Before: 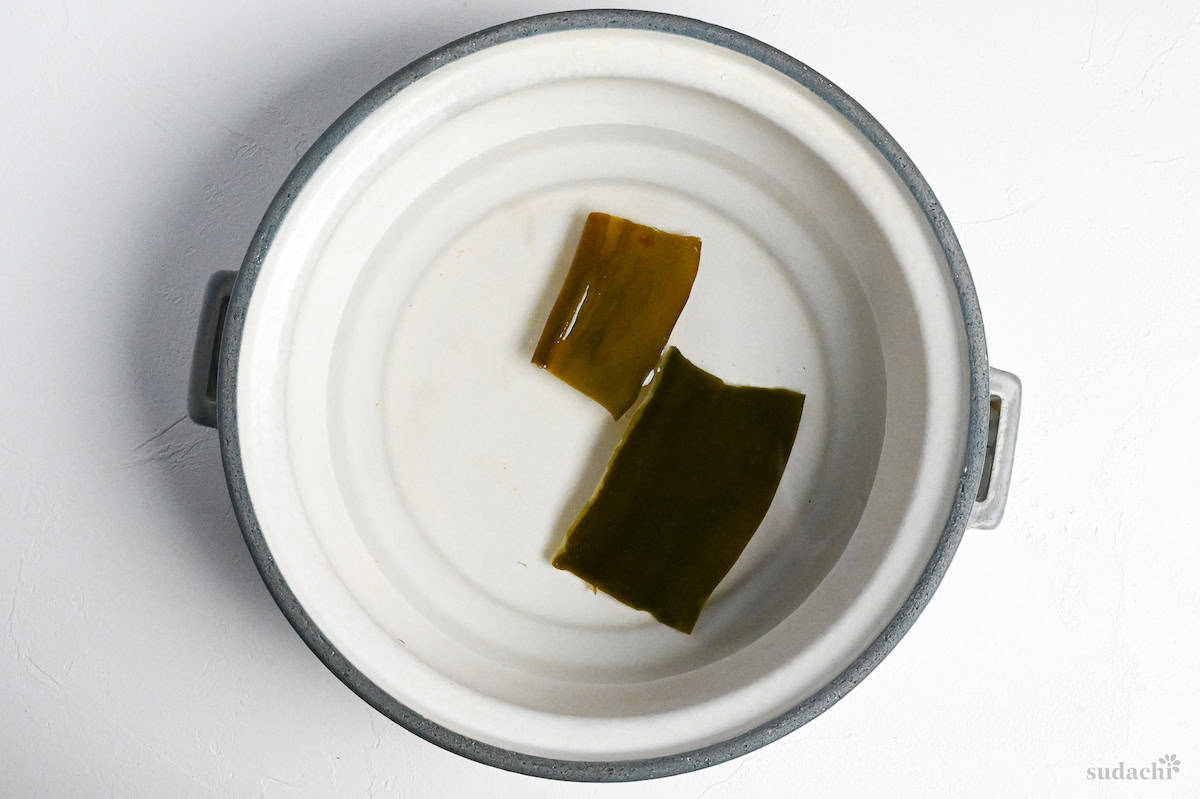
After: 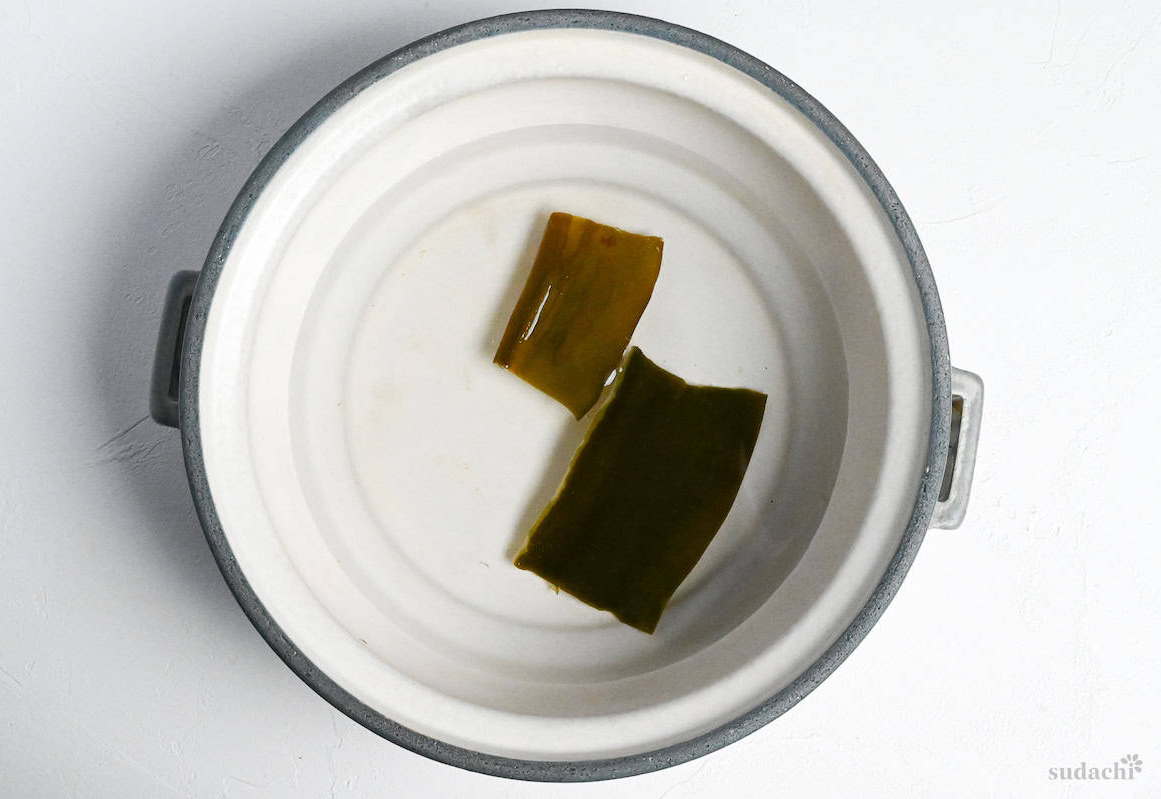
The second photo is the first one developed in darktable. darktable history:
crop and rotate: left 3.238%
